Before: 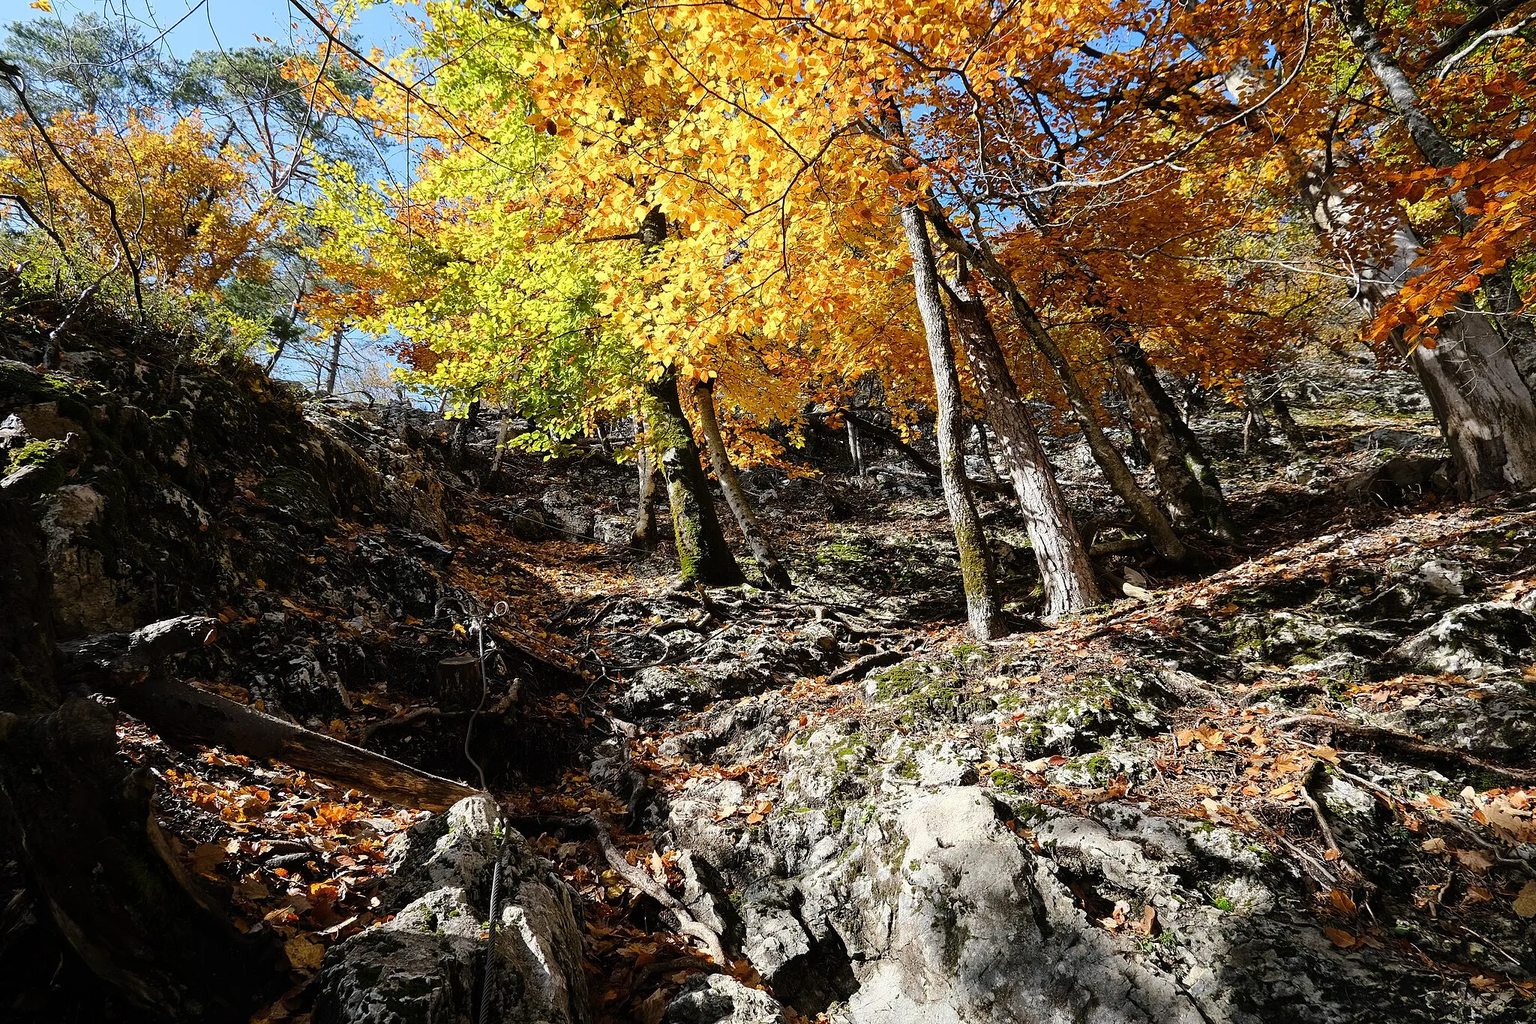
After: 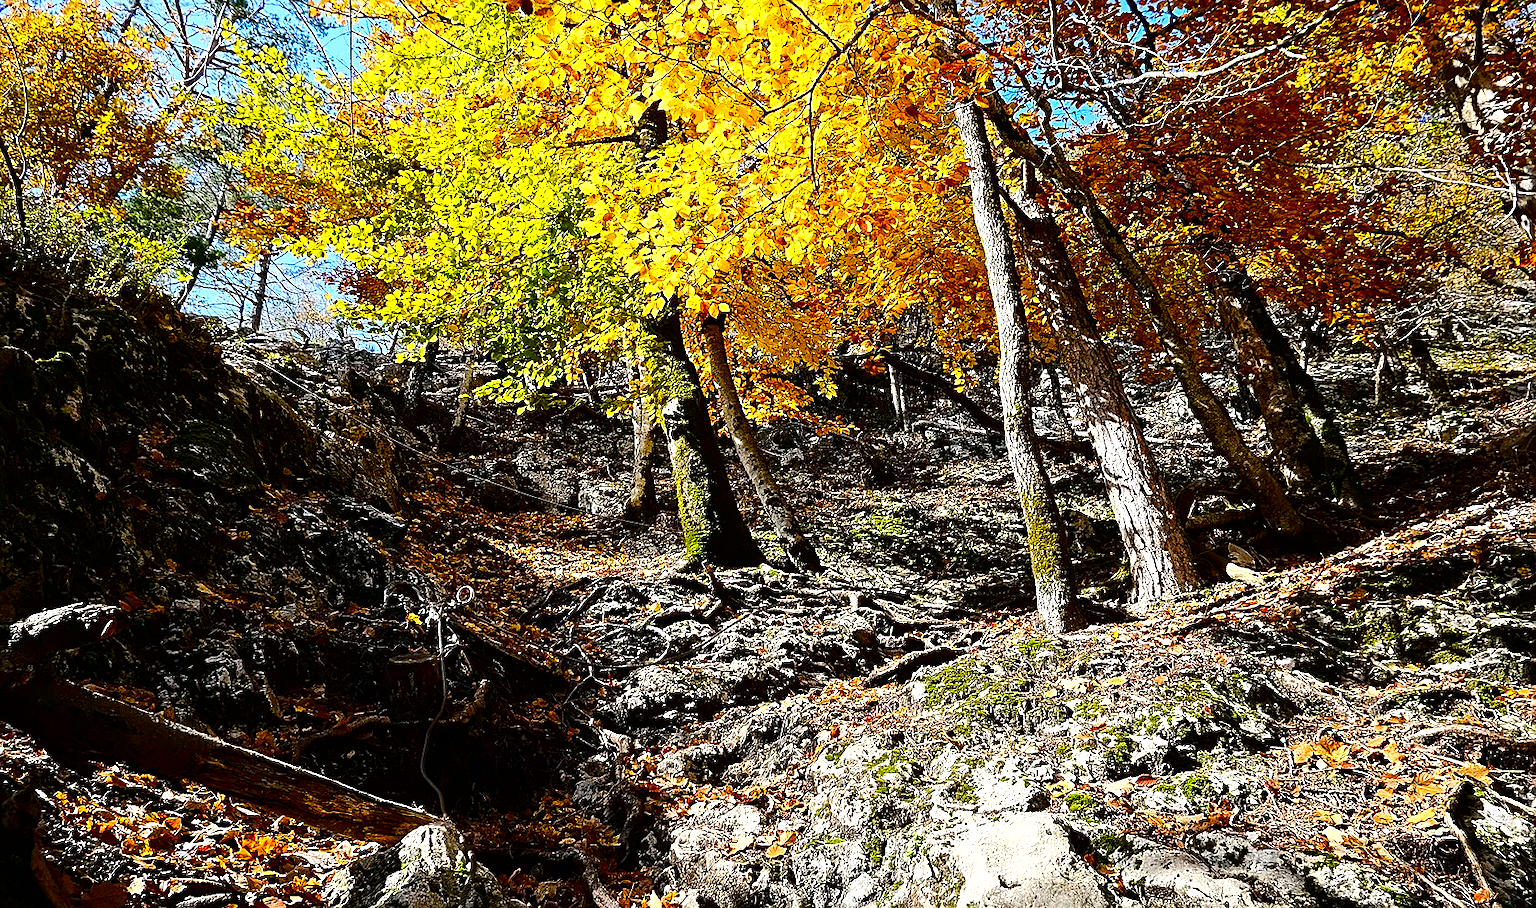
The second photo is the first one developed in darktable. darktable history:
crop: left 7.936%, top 12.017%, right 10.409%, bottom 15.473%
contrast brightness saturation: contrast 0.188, brightness -0.107, saturation 0.208
sharpen: on, module defaults
color balance rgb: linear chroma grading › global chroma 13.255%, perceptual saturation grading › global saturation 20%, perceptual saturation grading › highlights -25.364%, perceptual saturation grading › shadows 49.914%, perceptual brilliance grading › global brilliance 10.906%
